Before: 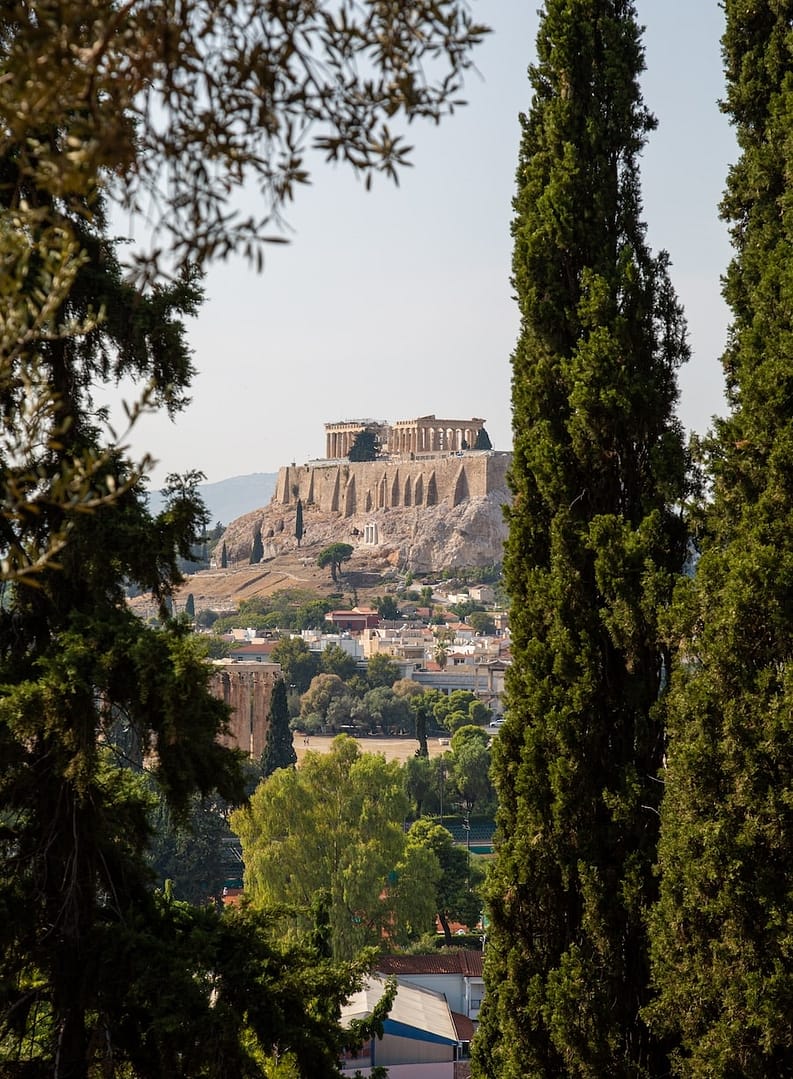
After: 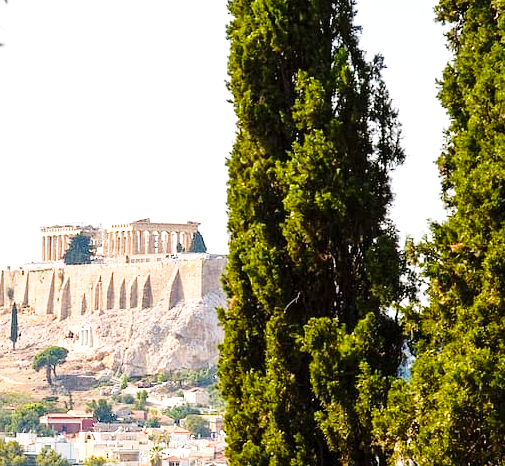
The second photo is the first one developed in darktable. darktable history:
color balance rgb: linear chroma grading › shadows -8%, linear chroma grading › global chroma 10%, perceptual saturation grading › global saturation 2%, perceptual saturation grading › highlights -2%, perceptual saturation grading › mid-tones 4%, perceptual saturation grading › shadows 8%, perceptual brilliance grading › global brilliance 2%, perceptual brilliance grading › highlights -4%, global vibrance 16%, saturation formula JzAzBz (2021)
crop: left 36.005%, top 18.293%, right 0.31%, bottom 38.444%
base curve: curves: ch0 [(0, 0) (0.028, 0.03) (0.121, 0.232) (0.46, 0.748) (0.859, 0.968) (1, 1)], preserve colors none
exposure: exposure 0.77 EV, compensate highlight preservation false
